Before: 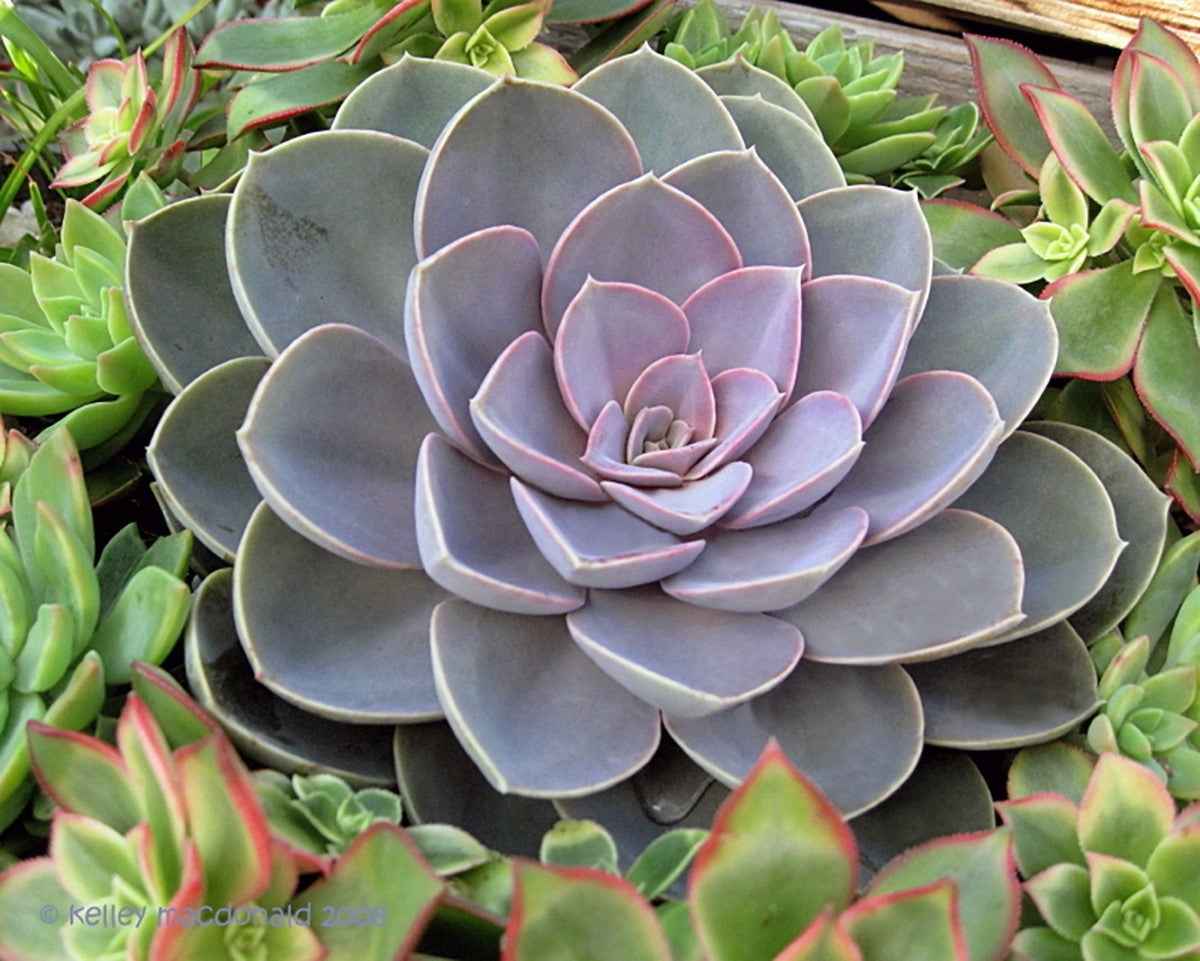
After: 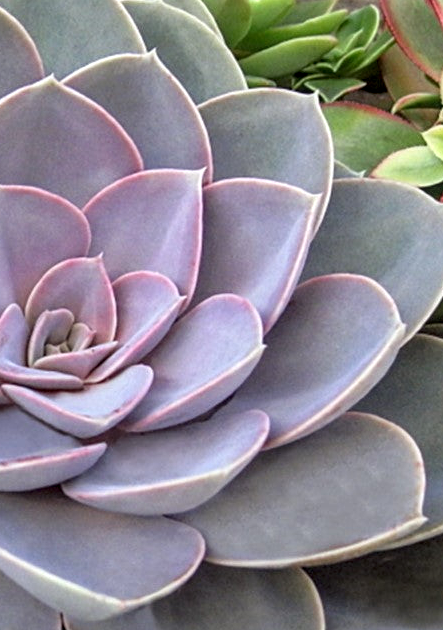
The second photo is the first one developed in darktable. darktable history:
crop and rotate: left 49.936%, top 10.094%, right 13.136%, bottom 24.256%
local contrast: detail 130%
